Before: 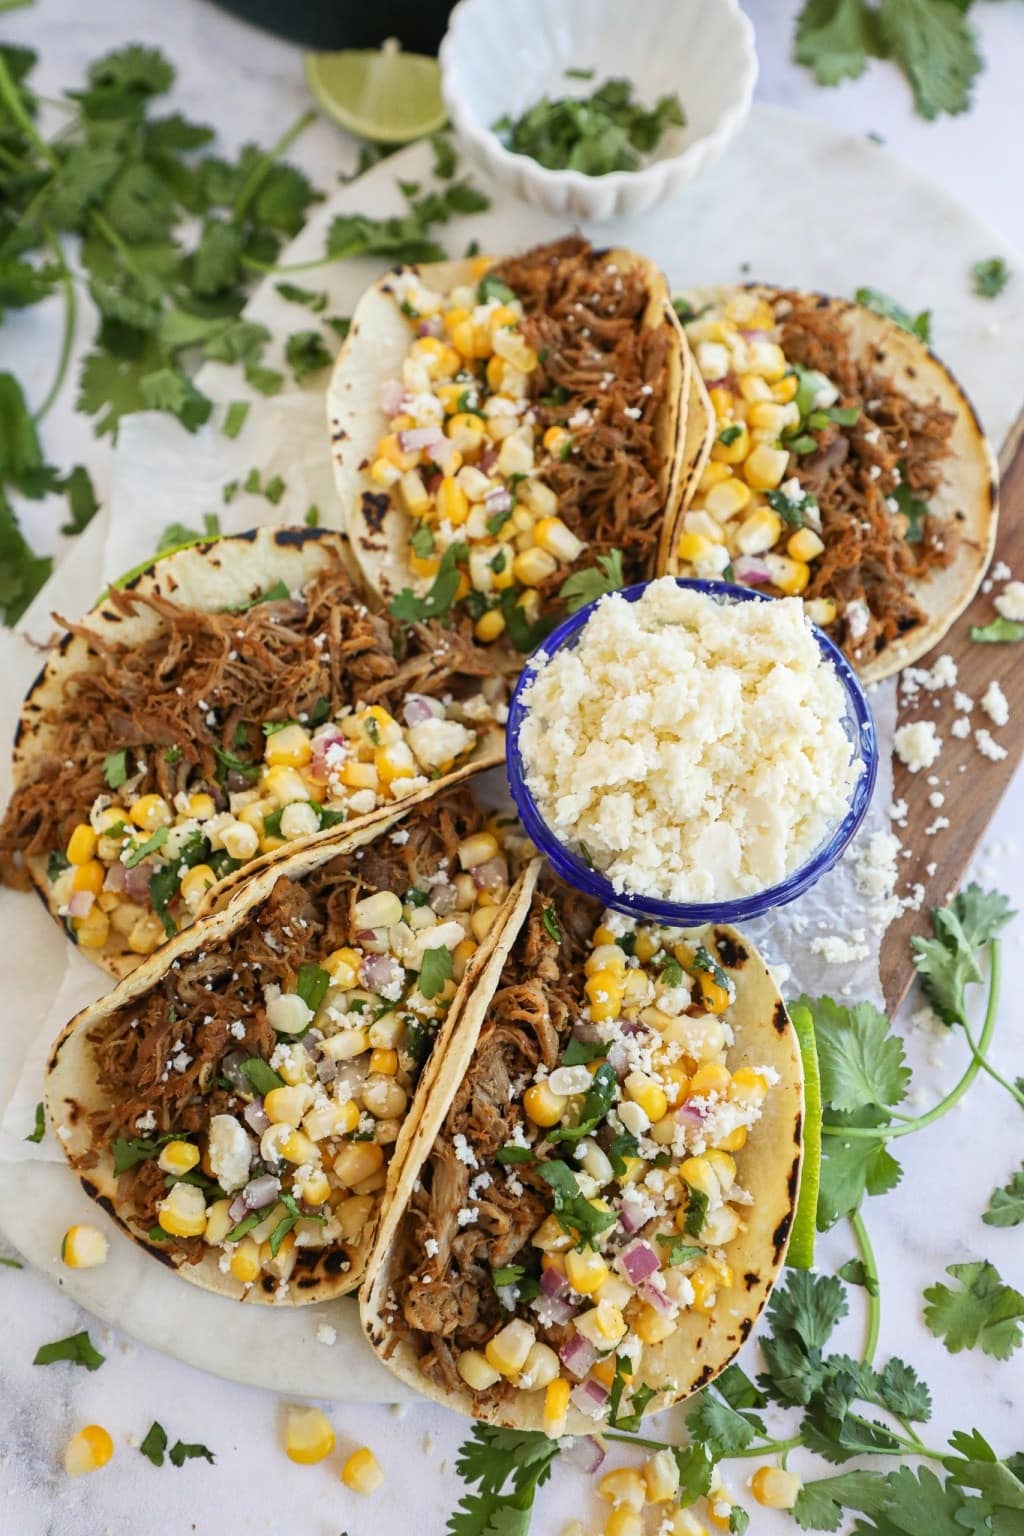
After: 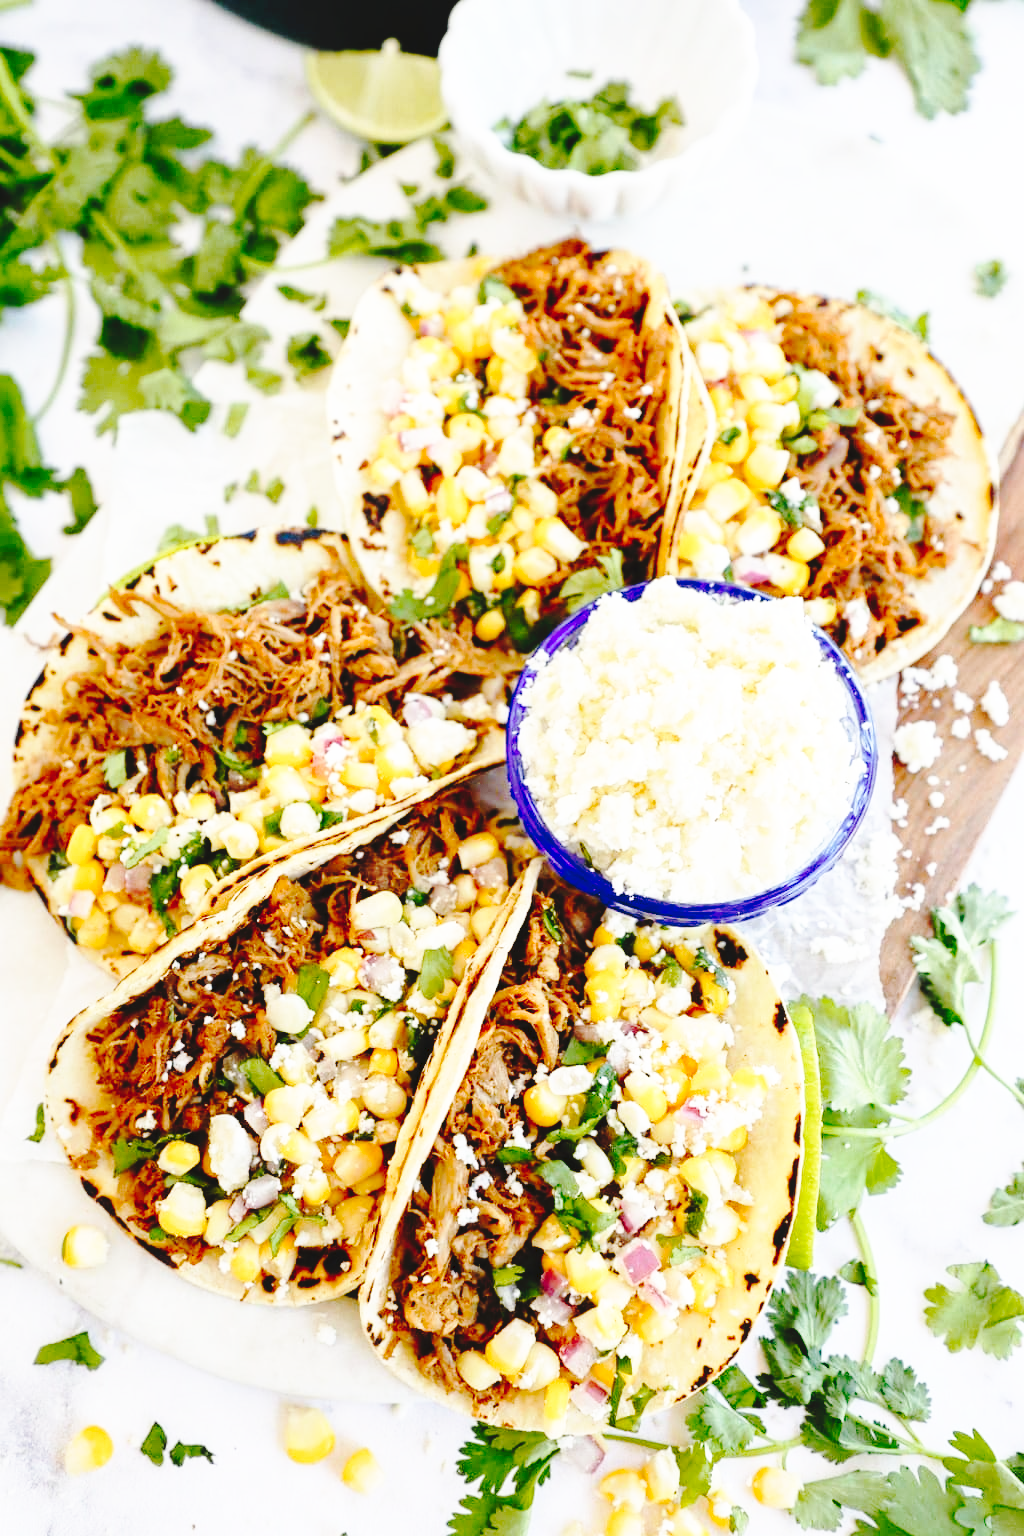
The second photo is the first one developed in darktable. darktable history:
base curve: curves: ch0 [(0, 0) (0.026, 0.03) (0.109, 0.232) (0.351, 0.748) (0.669, 0.968) (1, 1)], preserve colors none
tone curve: curves: ch0 [(0, 0) (0.003, 0.057) (0.011, 0.061) (0.025, 0.065) (0.044, 0.075) (0.069, 0.082) (0.1, 0.09) (0.136, 0.102) (0.177, 0.145) (0.224, 0.195) (0.277, 0.27) (0.335, 0.374) (0.399, 0.486) (0.468, 0.578) (0.543, 0.652) (0.623, 0.717) (0.709, 0.778) (0.801, 0.837) (0.898, 0.909) (1, 1)], preserve colors none
